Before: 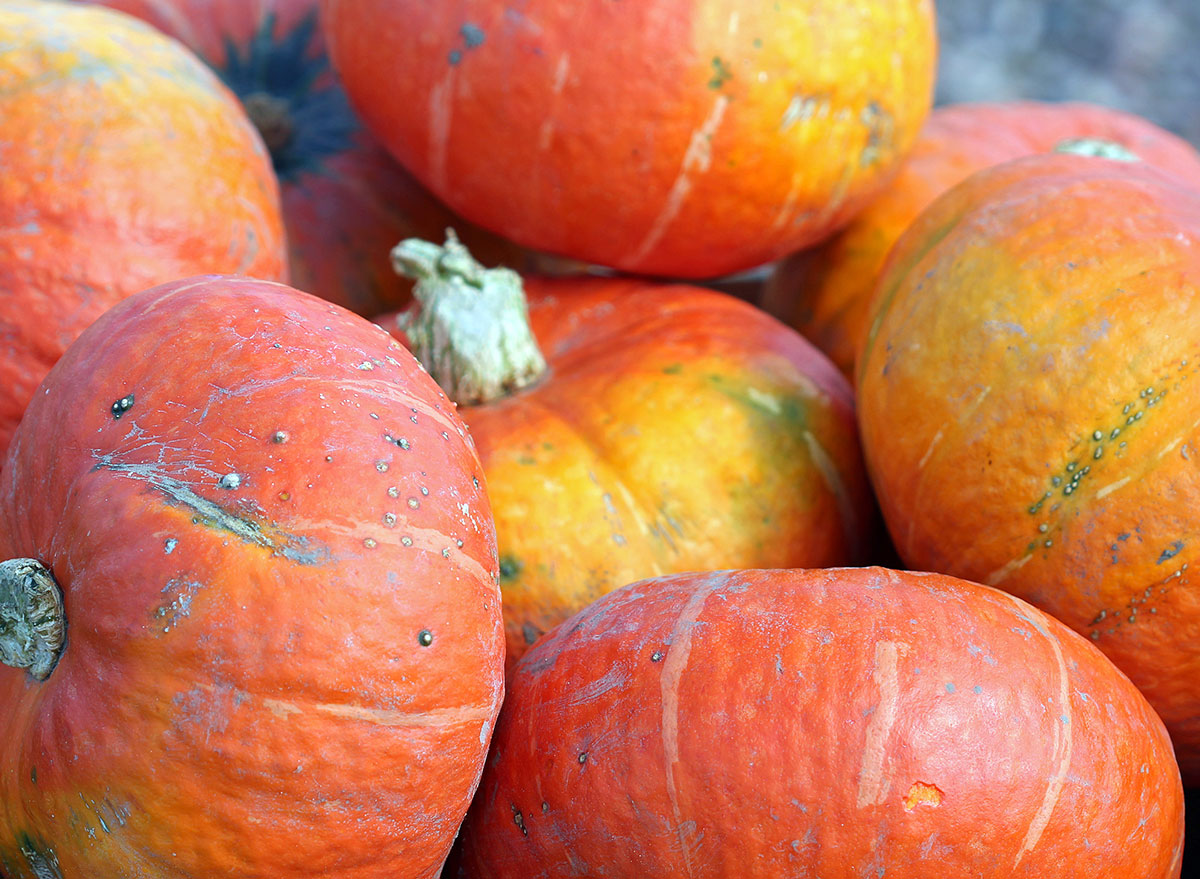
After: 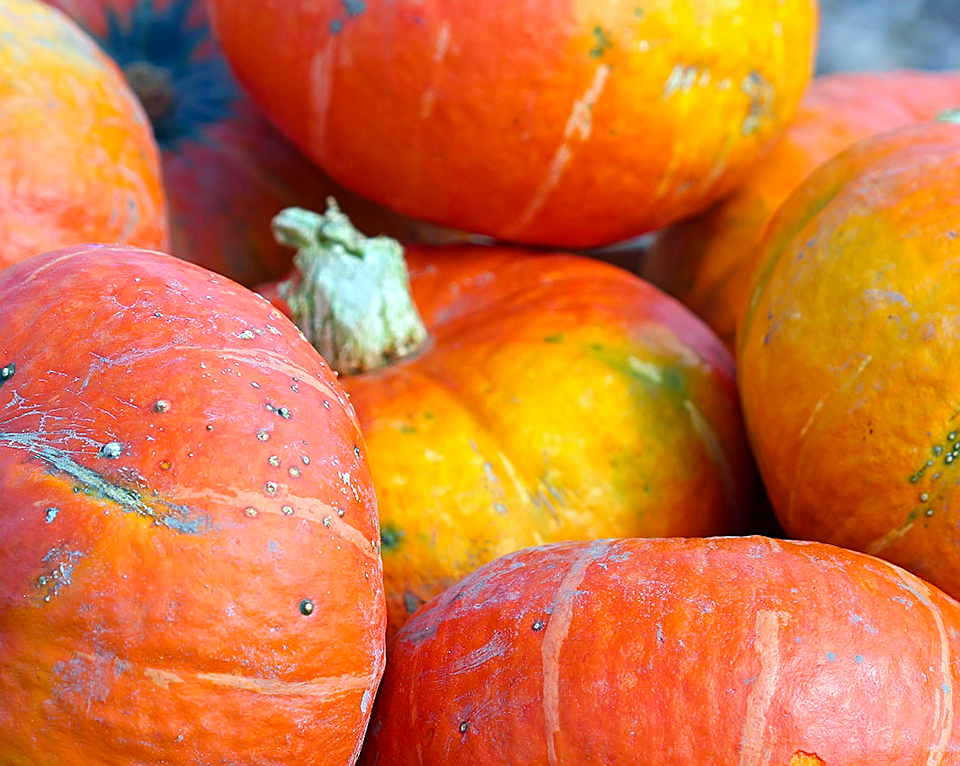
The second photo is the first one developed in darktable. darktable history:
crop: left 9.933%, top 3.545%, right 9.171%, bottom 9.249%
sharpen: on, module defaults
color balance rgb: linear chroma grading › global chroma 24.894%, perceptual saturation grading › global saturation 0.199%, global vibrance 9.835%
